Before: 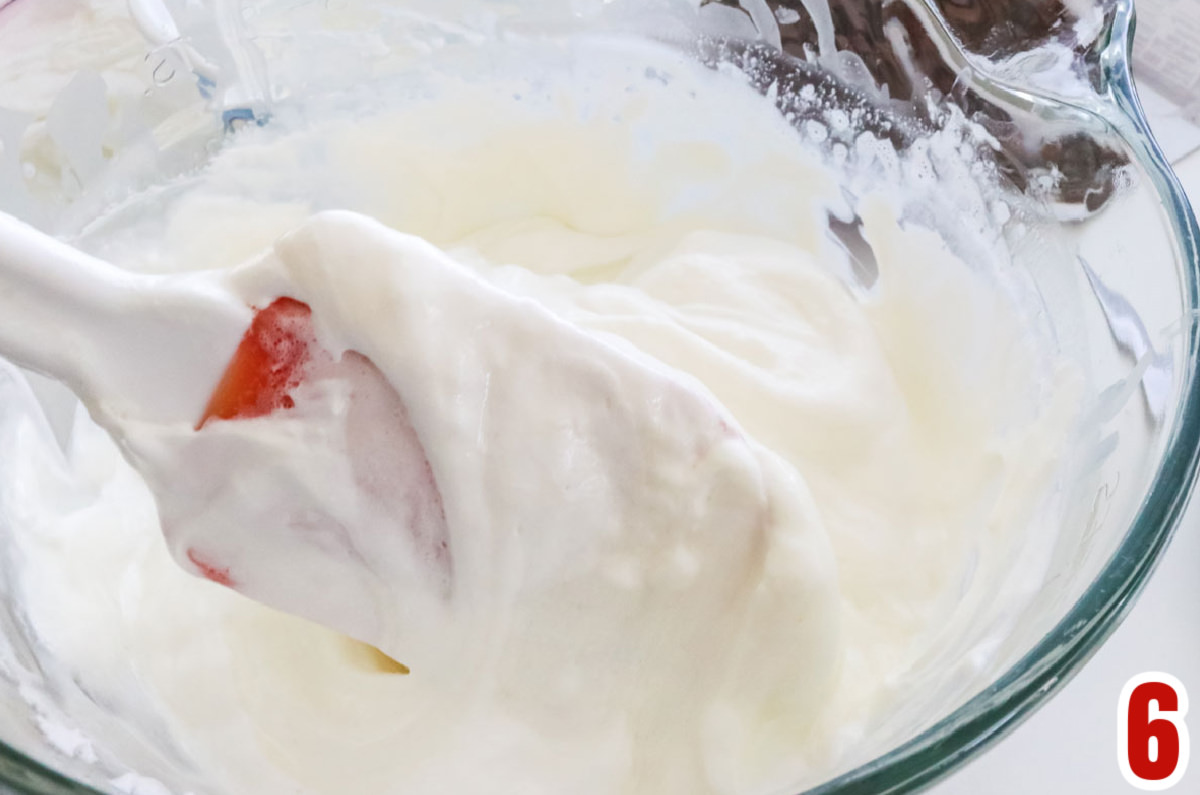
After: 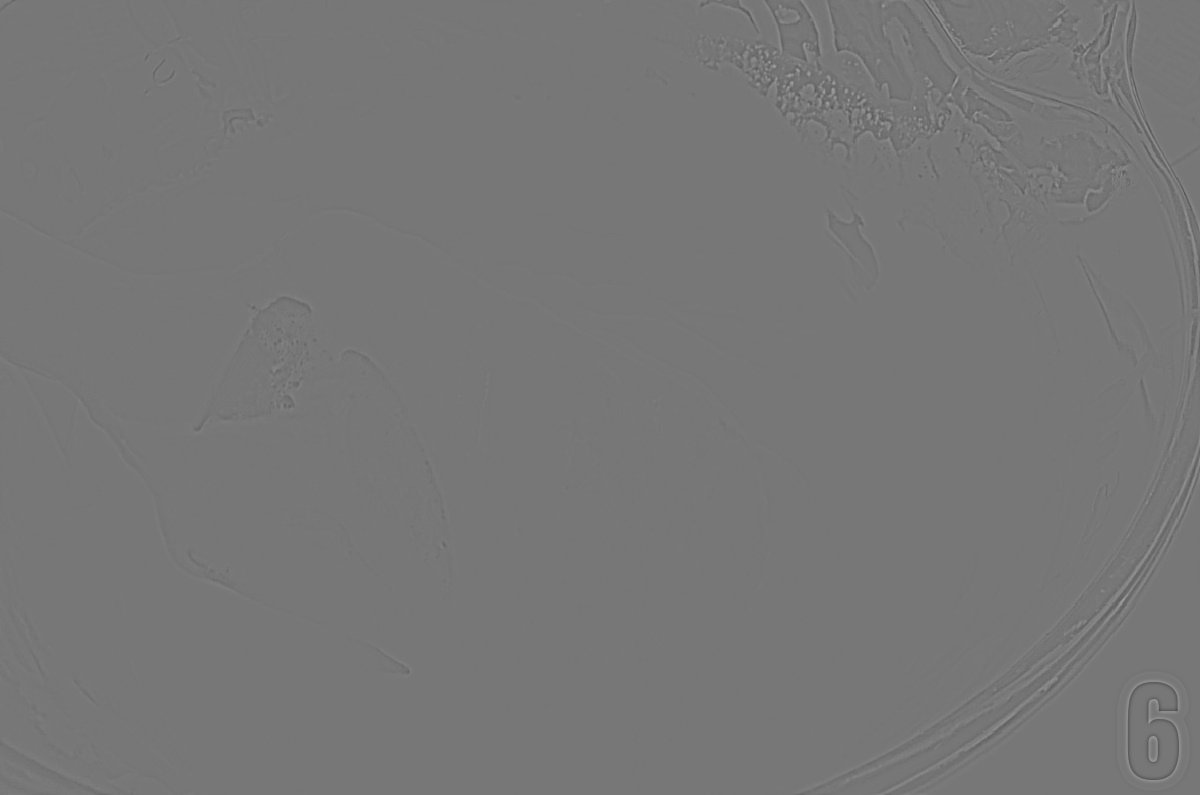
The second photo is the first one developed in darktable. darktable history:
highpass: sharpness 9.84%, contrast boost 9.94%
sharpen: on, module defaults
haze removal: strength 0.1, compatibility mode true, adaptive false
tone equalizer: -8 EV 1 EV, -7 EV 1 EV, -6 EV 1 EV, -5 EV 1 EV, -4 EV 1 EV, -3 EV 0.75 EV, -2 EV 0.5 EV, -1 EV 0.25 EV
